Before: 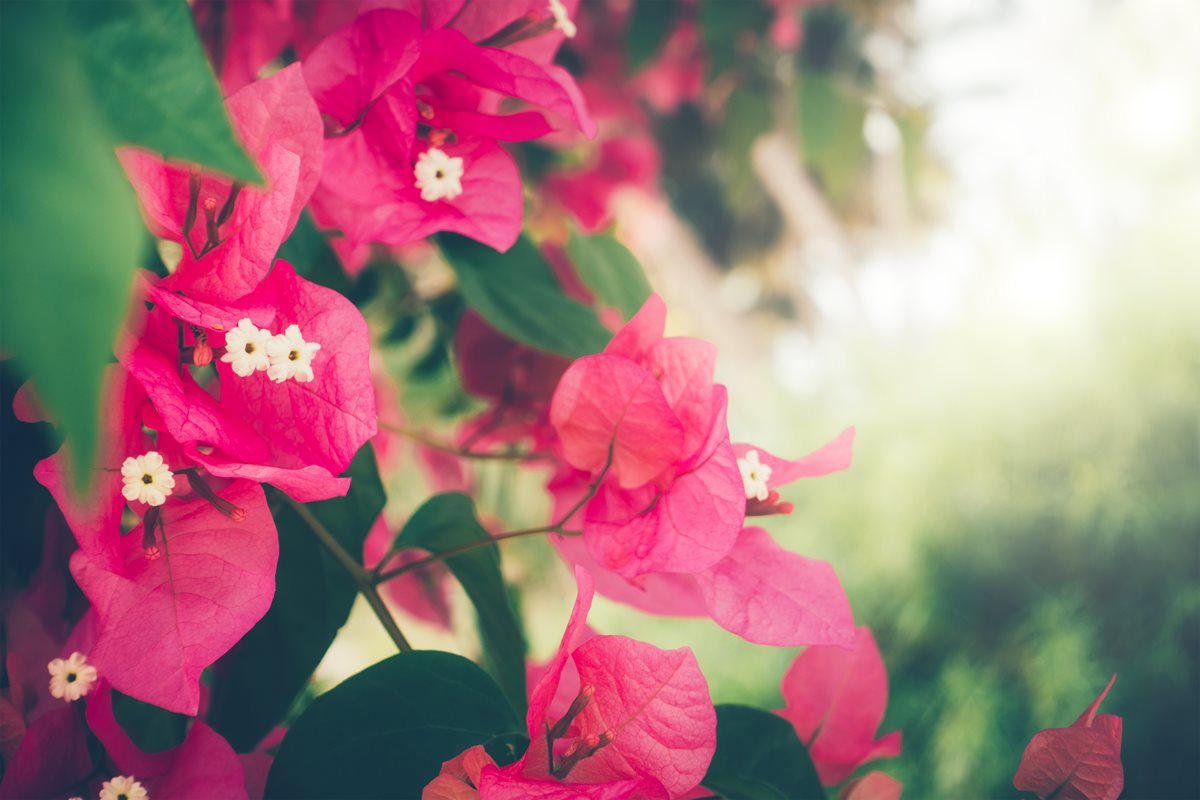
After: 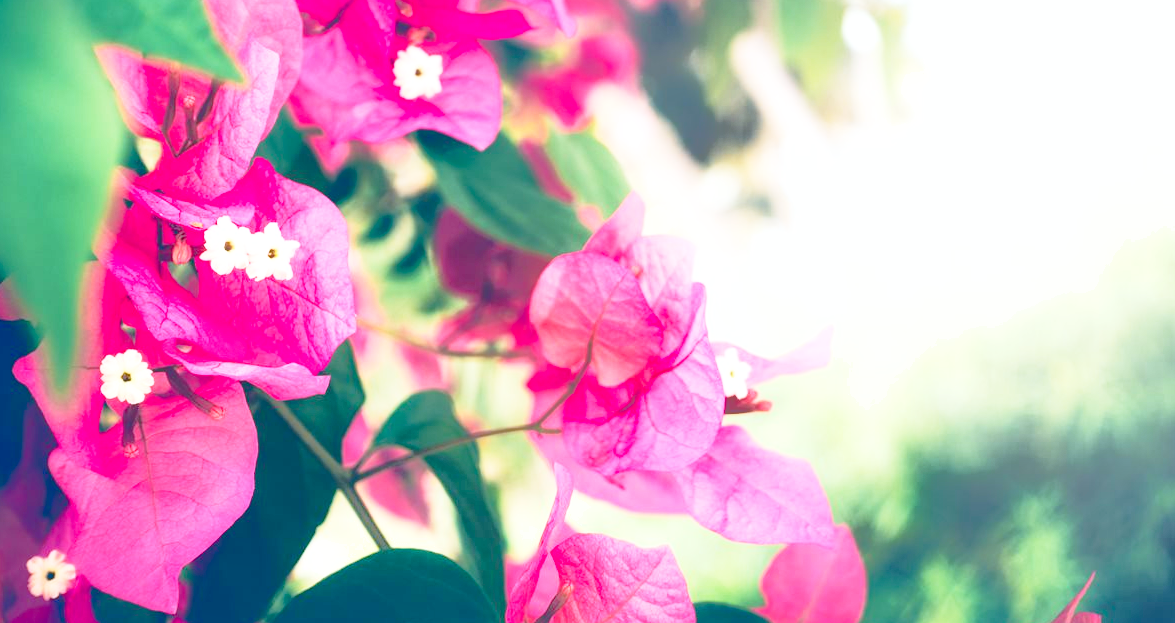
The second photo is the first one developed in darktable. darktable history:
base curve: curves: ch0 [(0, 0) (0.028, 0.03) (0.121, 0.232) (0.46, 0.748) (0.859, 0.968) (1, 1)], preserve colors none
shadows and highlights: shadows 60, highlights -60
contrast brightness saturation: contrast 0.28
exposure: black level correction 0.001, exposure 0.5 EV, compensate exposure bias true, compensate highlight preservation false
white balance: red 0.954, blue 1.079
crop and rotate: left 1.814%, top 12.818%, right 0.25%, bottom 9.225%
